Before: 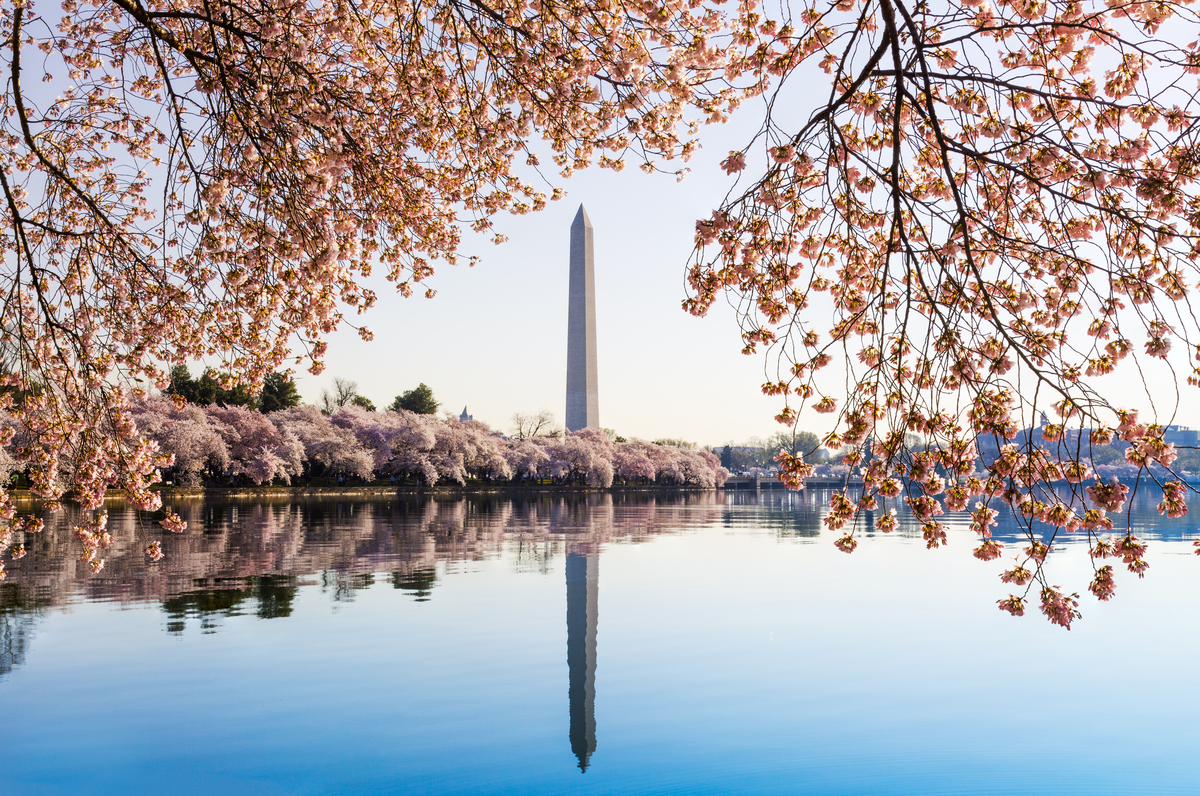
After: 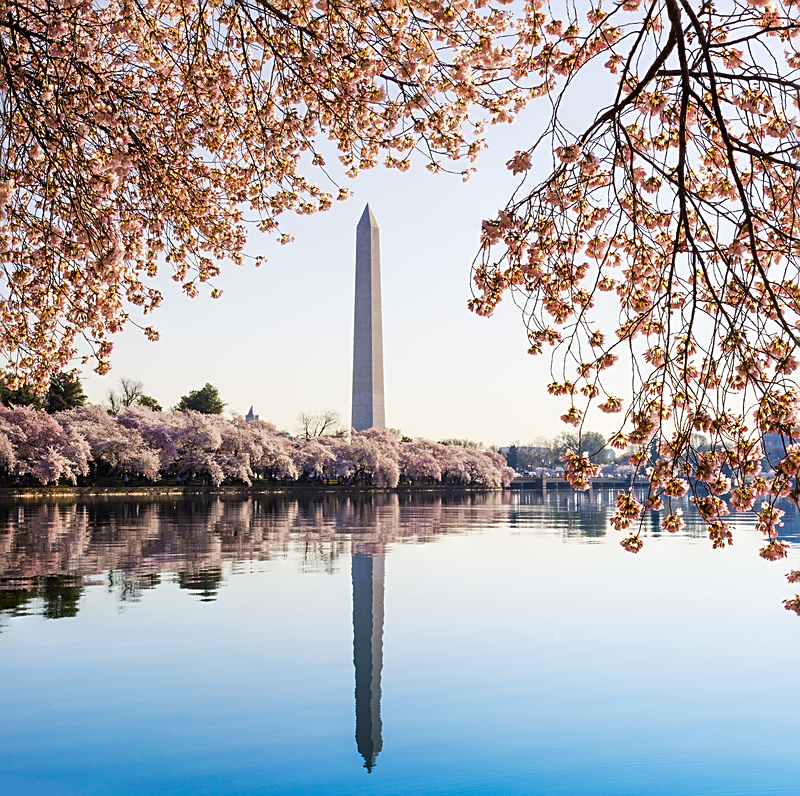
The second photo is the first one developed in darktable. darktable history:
sharpen: on, module defaults
crop and rotate: left 17.839%, right 15.434%
